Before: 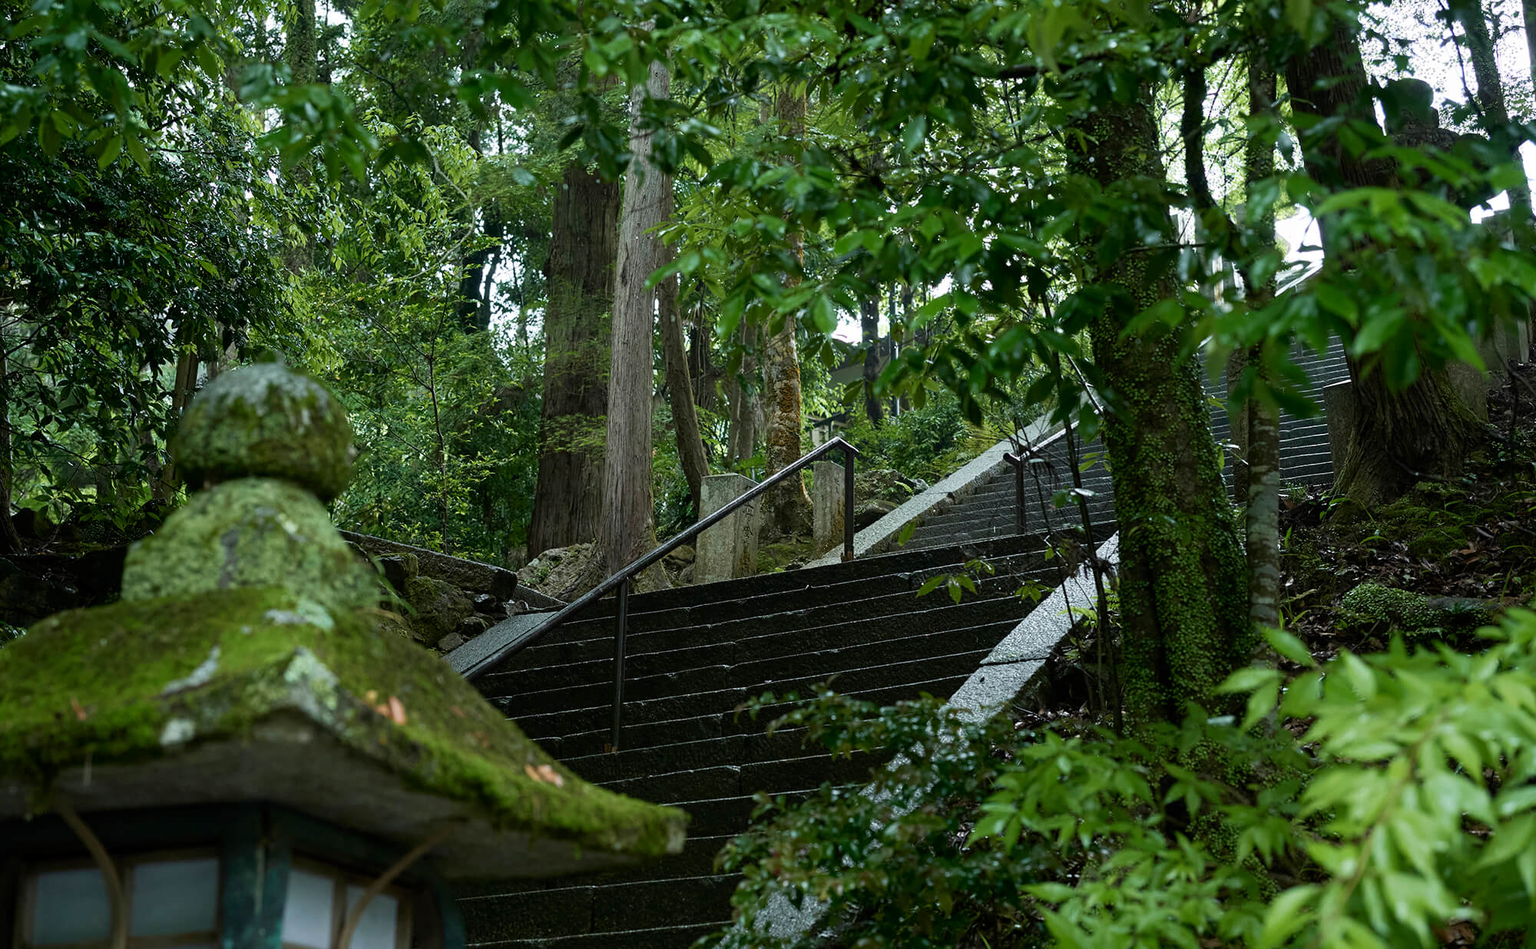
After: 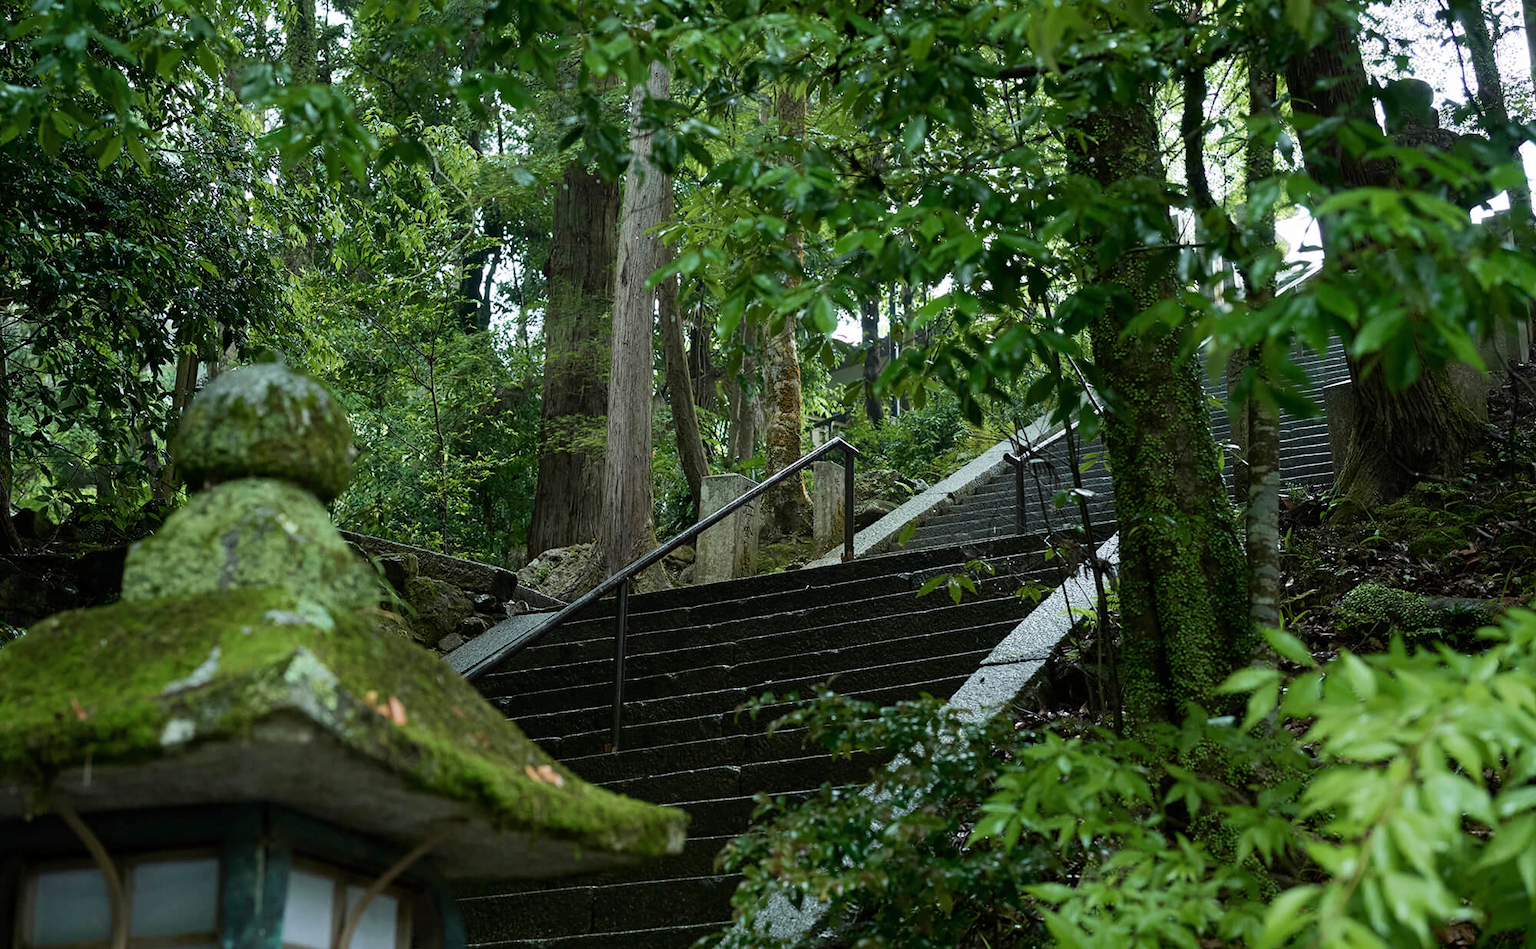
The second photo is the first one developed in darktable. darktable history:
shadows and highlights: radius 336.26, shadows 28.15, soften with gaussian
